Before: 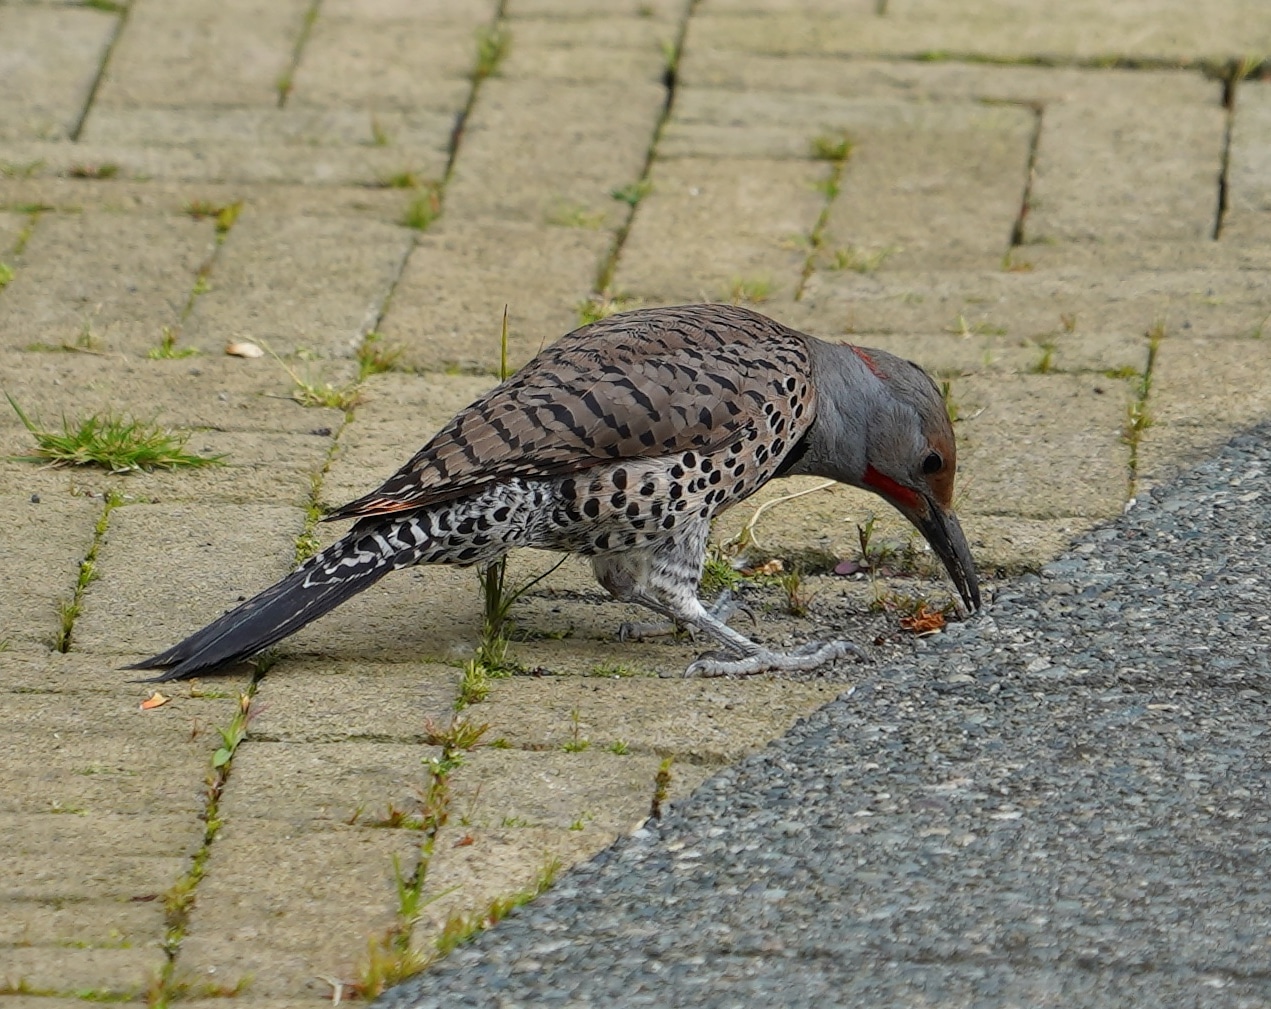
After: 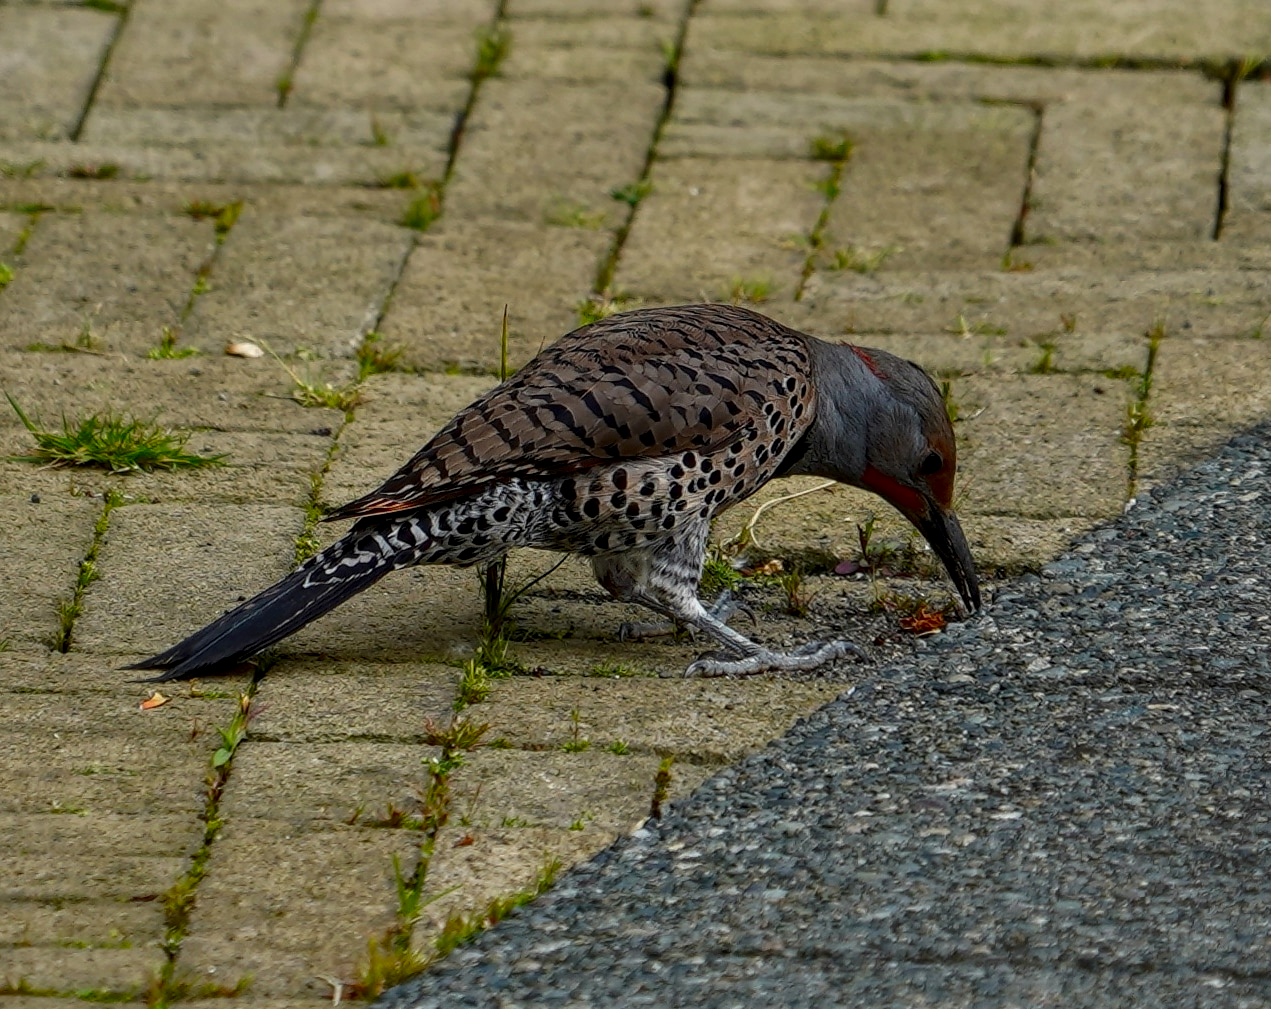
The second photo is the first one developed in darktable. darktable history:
local contrast: on, module defaults
contrast brightness saturation: brightness -0.25, saturation 0.2
